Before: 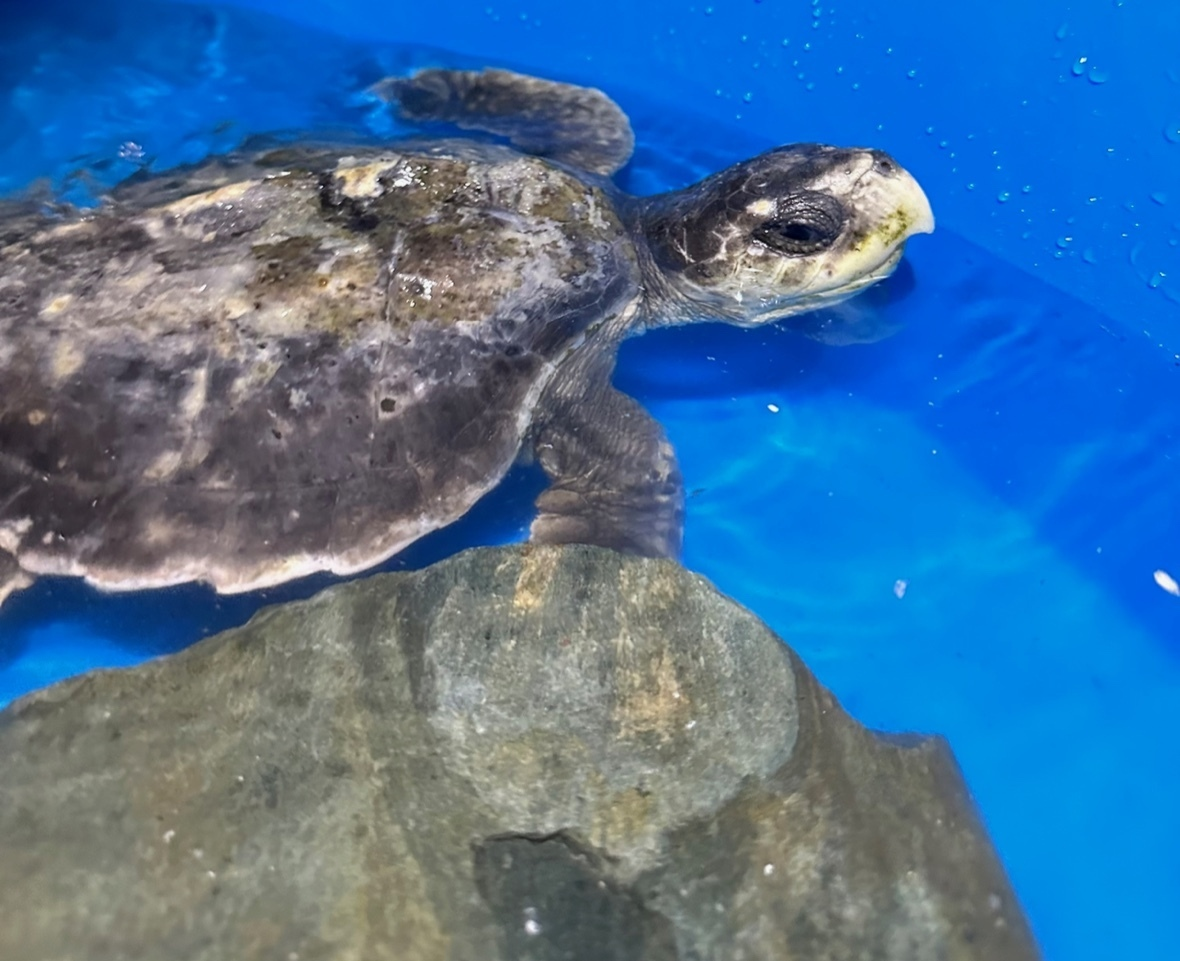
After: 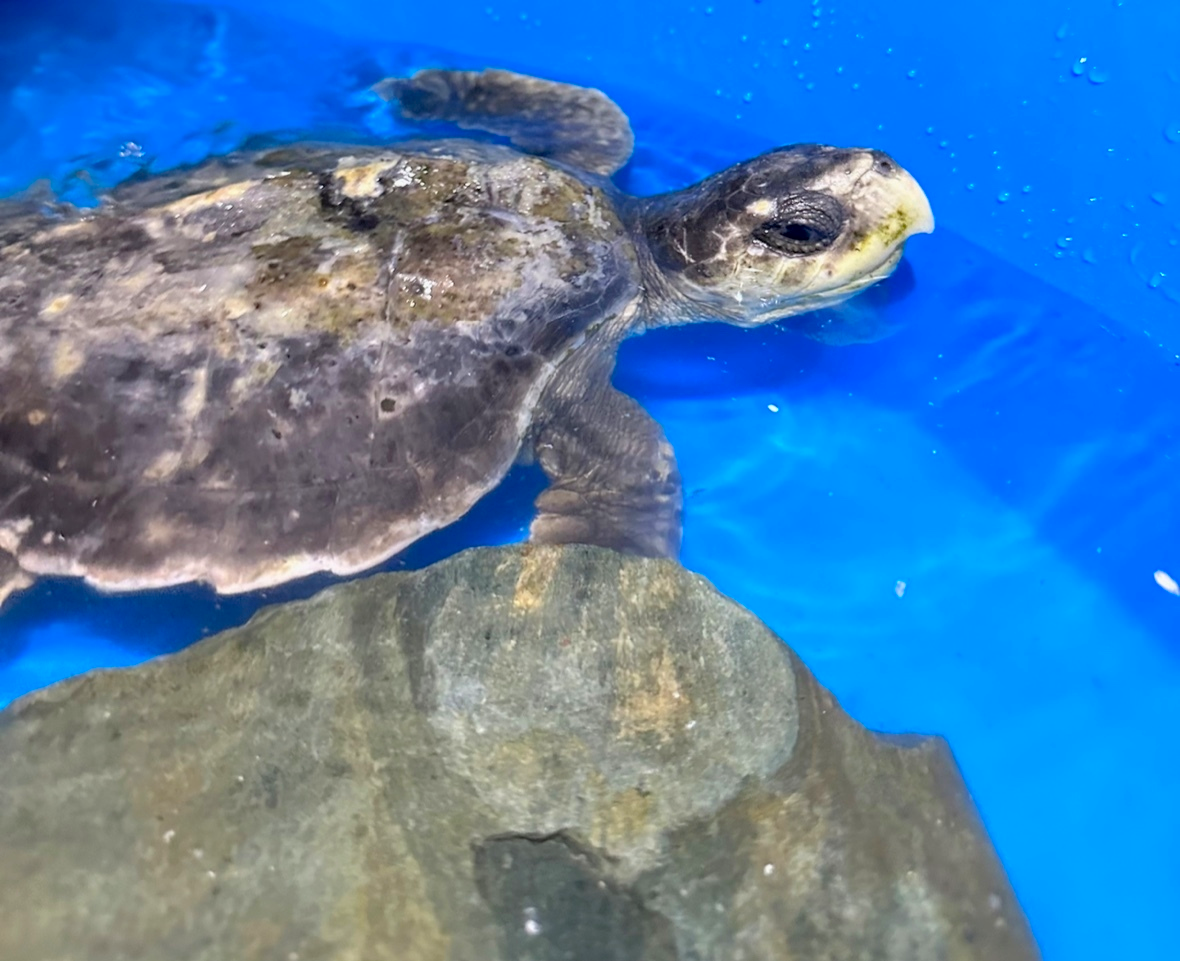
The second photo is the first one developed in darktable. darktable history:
contrast brightness saturation: brightness 0.089, saturation 0.191
